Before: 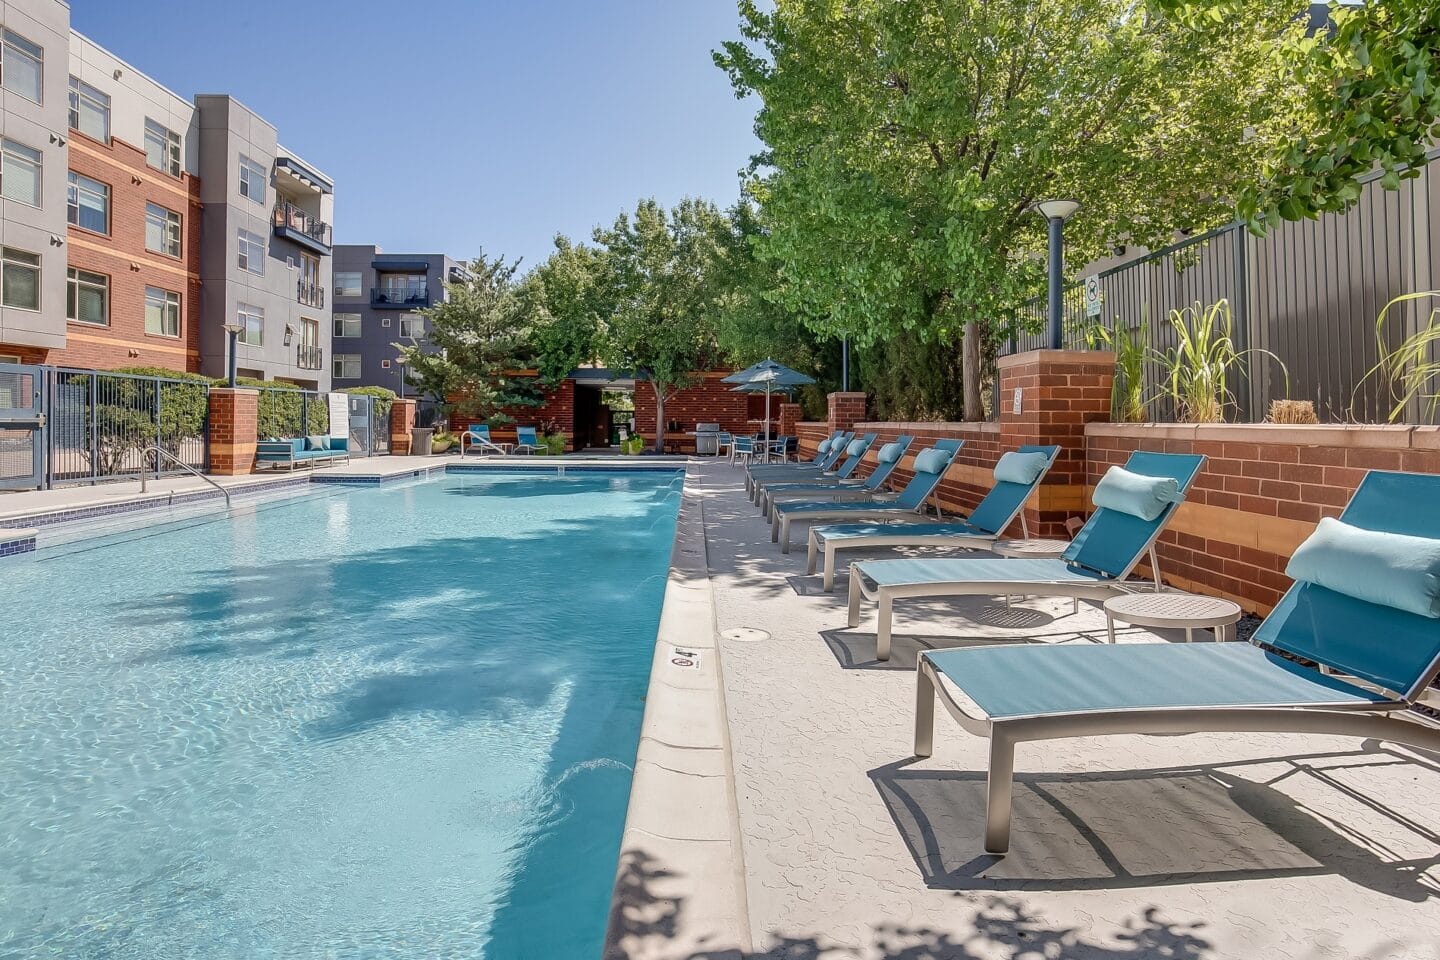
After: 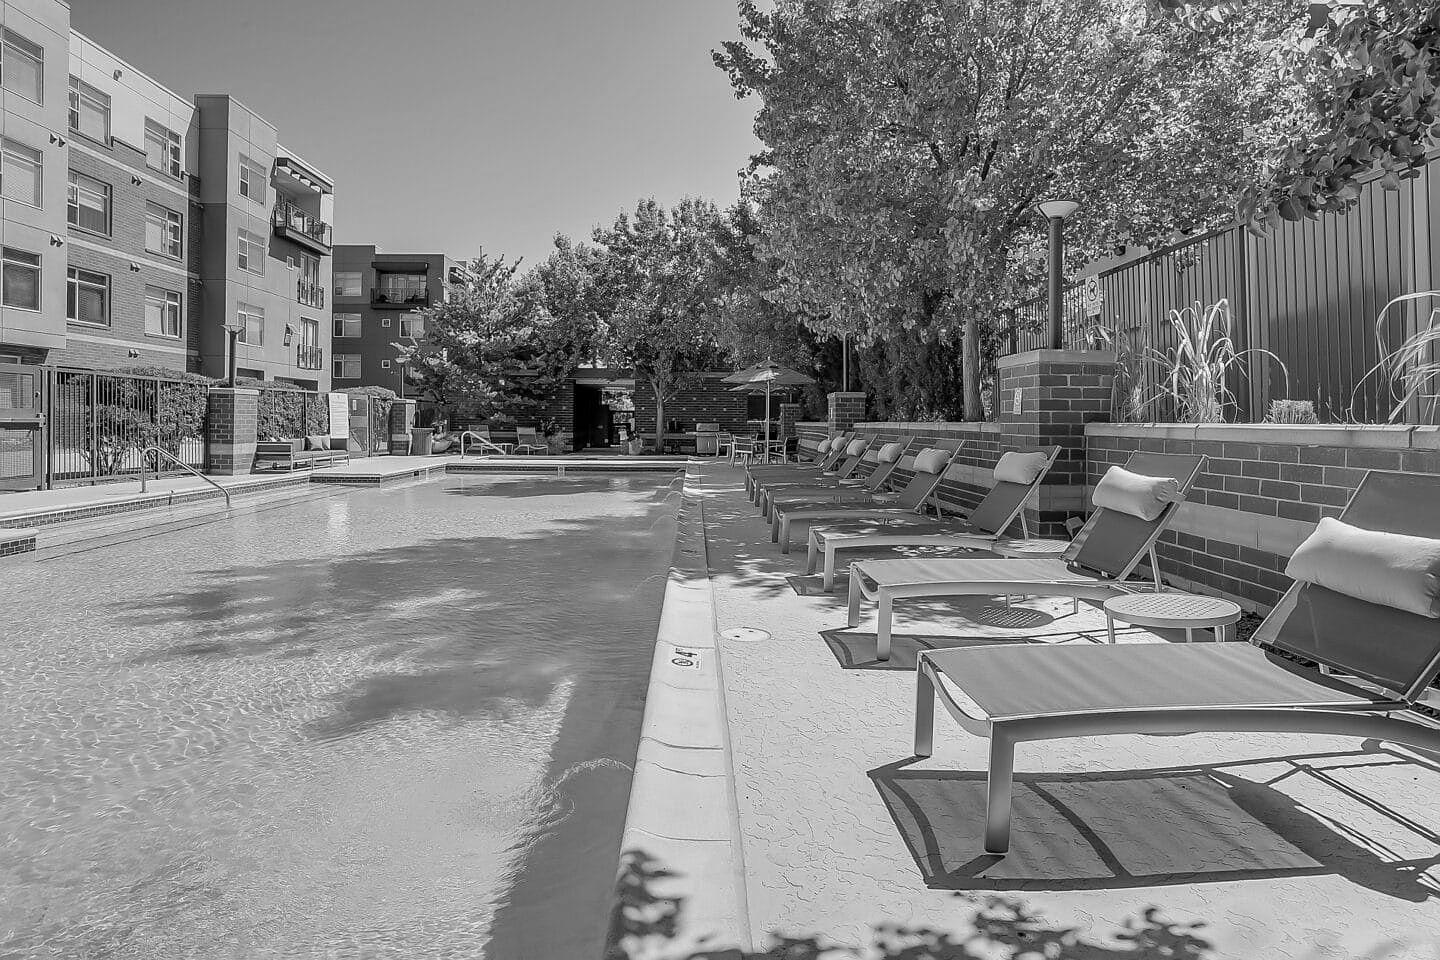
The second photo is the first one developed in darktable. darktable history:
monochrome: a -71.75, b 75.82
sharpen: radius 0.969, amount 0.604
